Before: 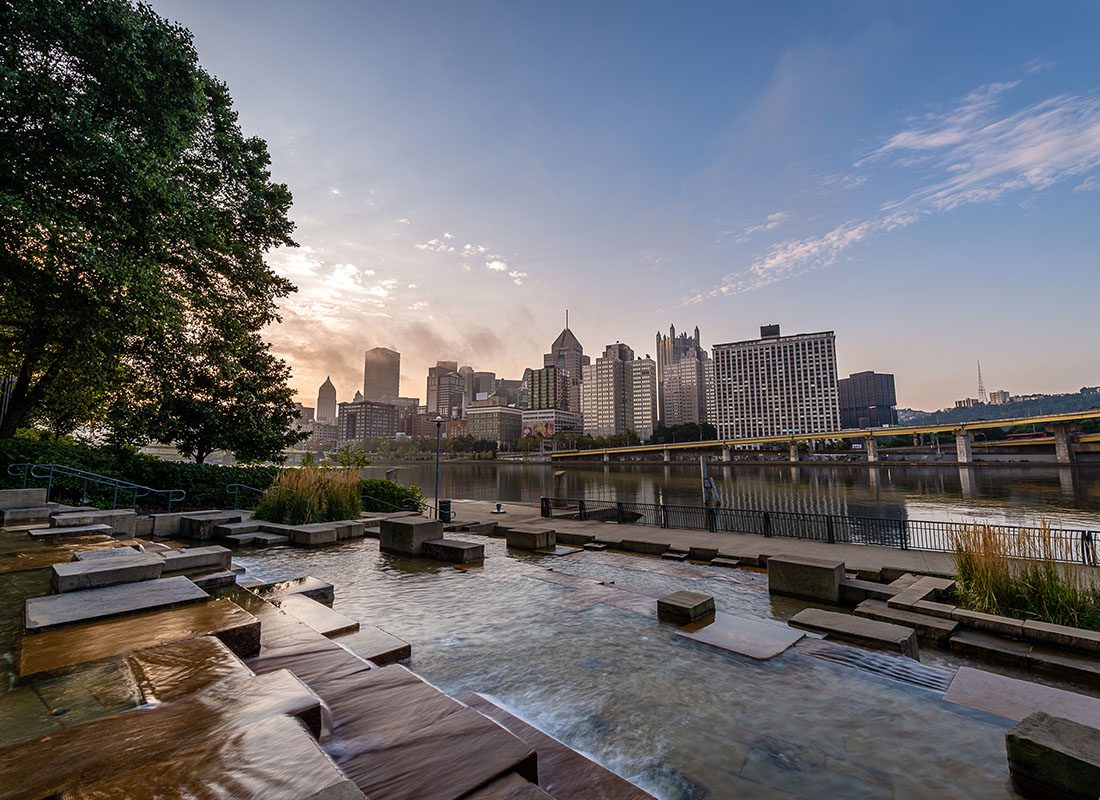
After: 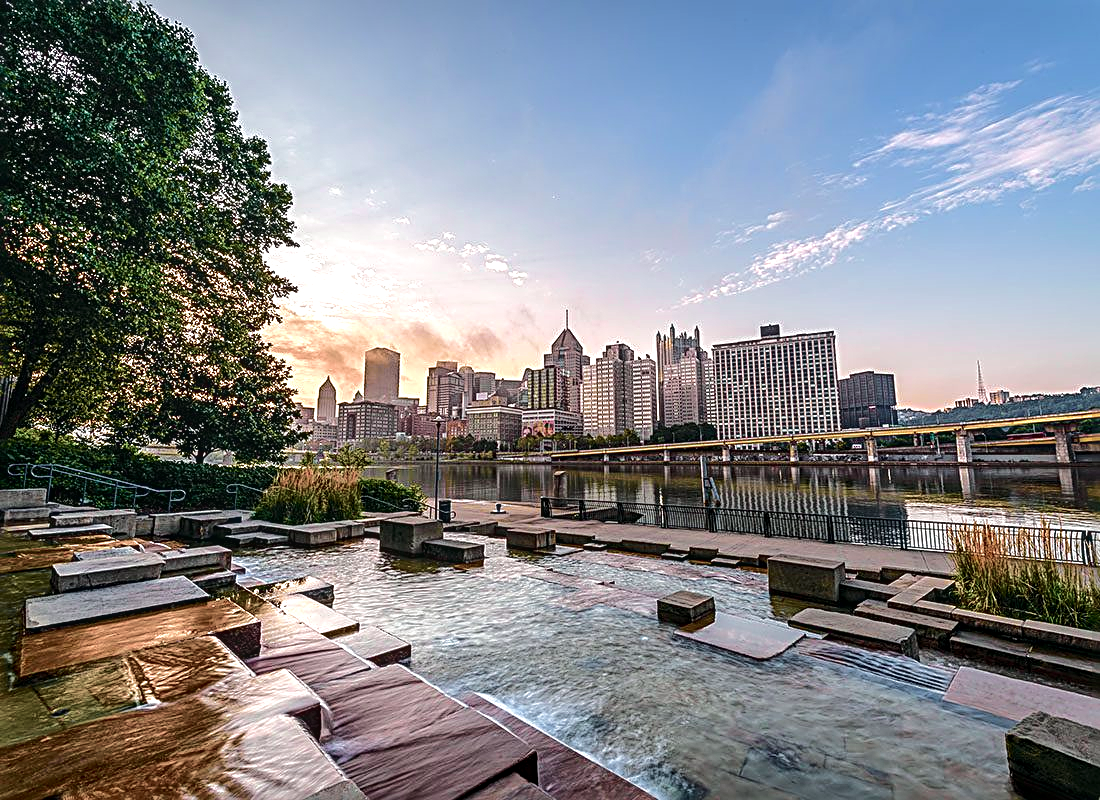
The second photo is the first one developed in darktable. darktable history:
local contrast: on, module defaults
sharpen: radius 3.025, amount 0.757
tone curve: curves: ch0 [(0, 0.003) (0.211, 0.174) (0.482, 0.519) (0.843, 0.821) (0.992, 0.971)]; ch1 [(0, 0) (0.276, 0.206) (0.393, 0.364) (0.482, 0.477) (0.506, 0.5) (0.523, 0.523) (0.572, 0.592) (0.635, 0.665) (0.695, 0.759) (1, 1)]; ch2 [(0, 0) (0.438, 0.456) (0.498, 0.497) (0.536, 0.527) (0.562, 0.584) (0.619, 0.602) (0.698, 0.698) (1, 1)], color space Lab, independent channels, preserve colors none
exposure: black level correction 0, exposure 0.7 EV, compensate exposure bias true, compensate highlight preservation false
velvia: on, module defaults
